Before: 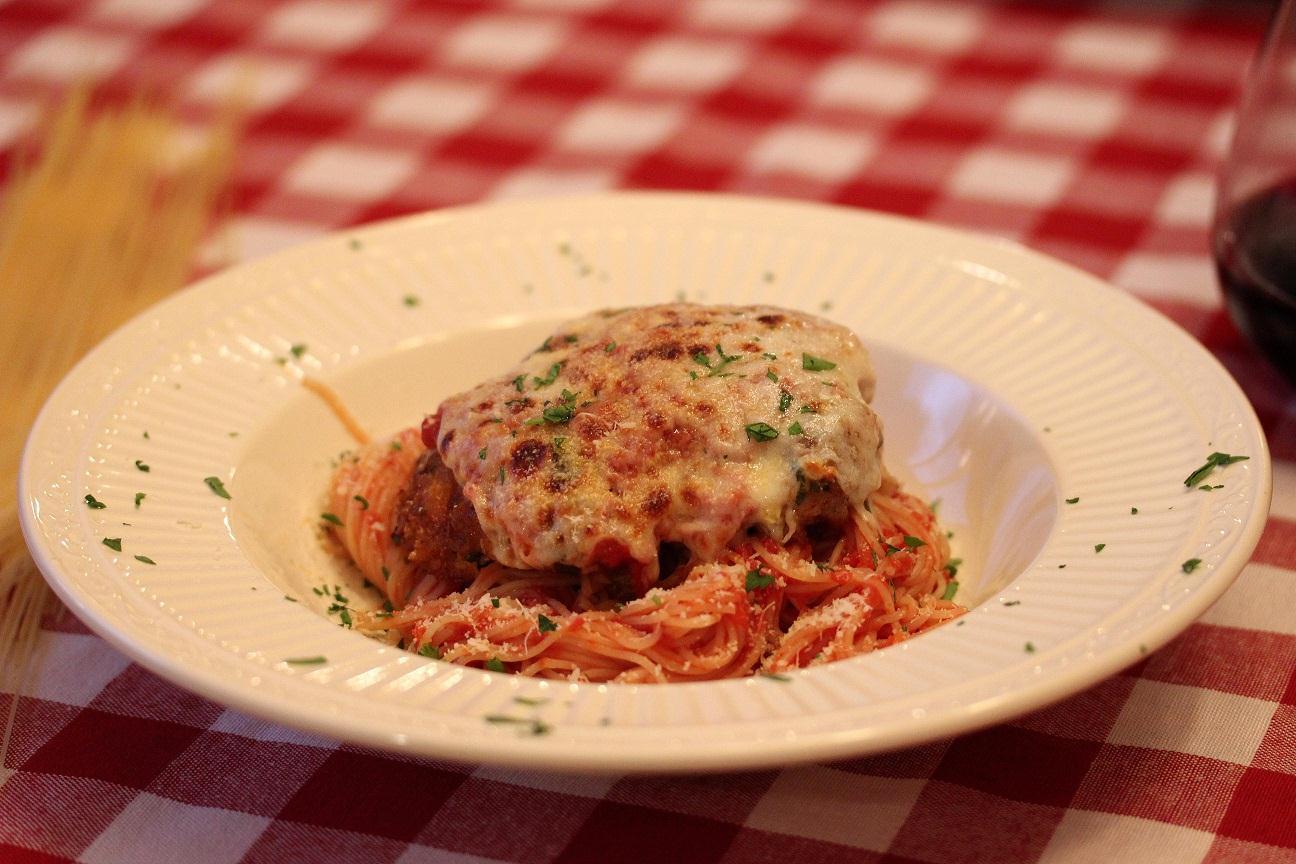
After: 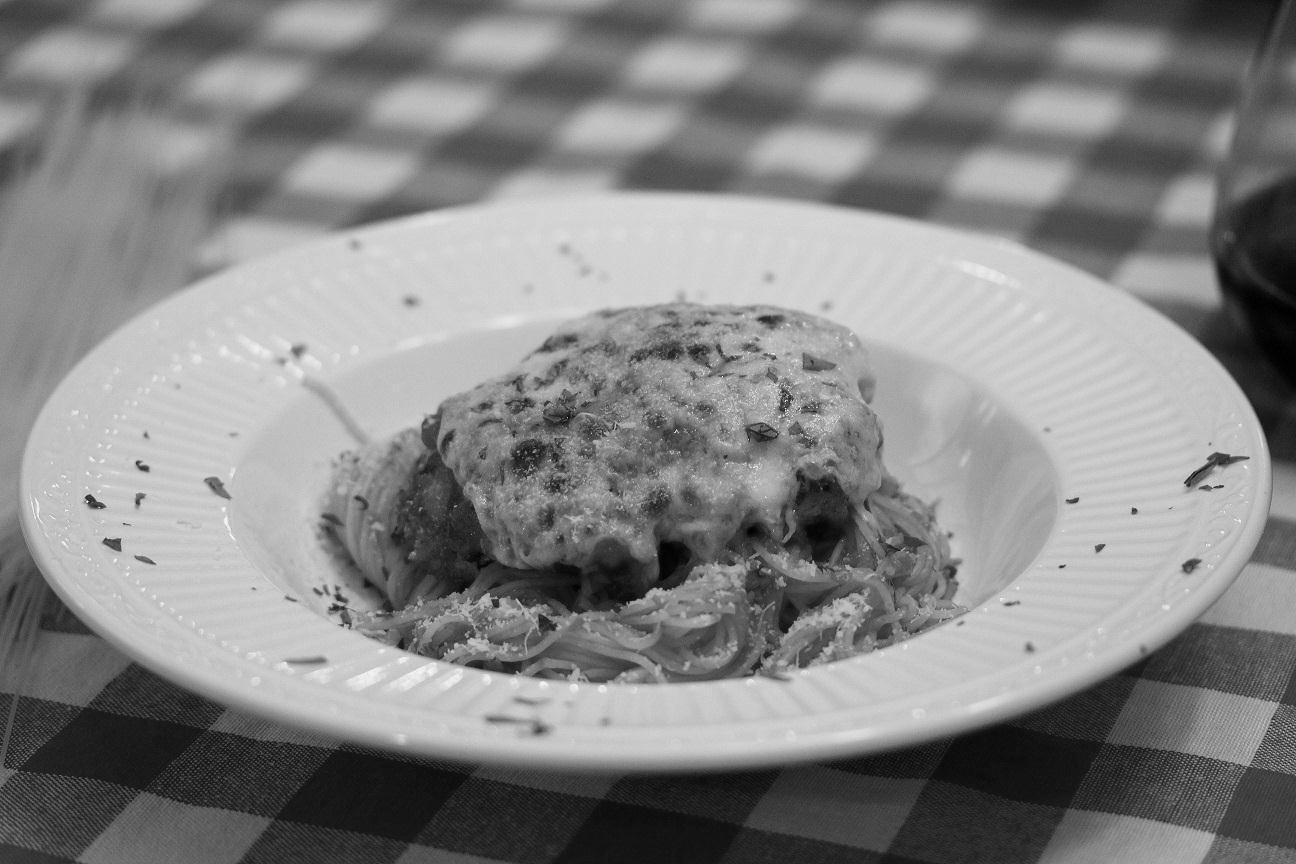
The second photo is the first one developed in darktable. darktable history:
monochrome: a 73.58, b 64.21
contrast brightness saturation: contrast 0.06, brightness -0.01, saturation -0.23
